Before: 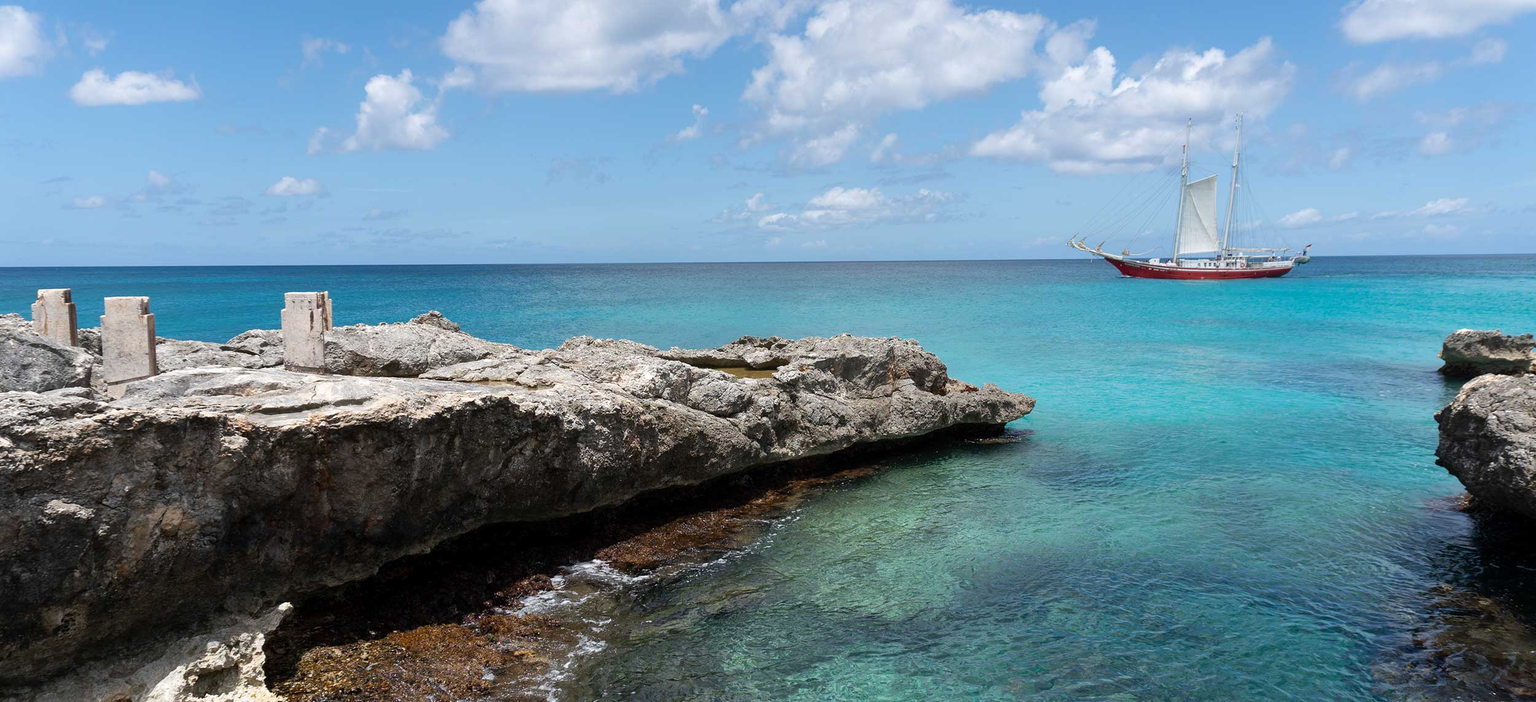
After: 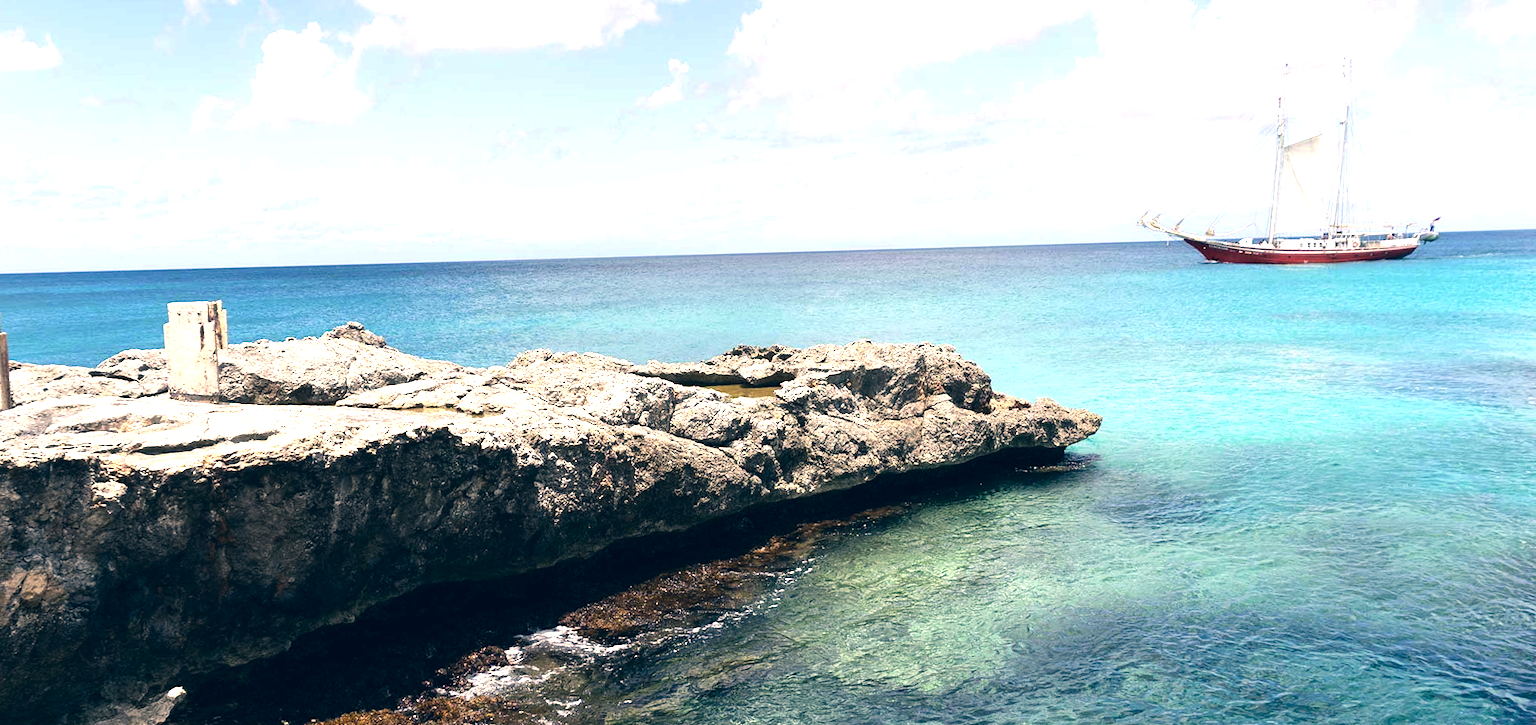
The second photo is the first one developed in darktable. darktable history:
exposure: black level correction -0.002, exposure 0.54 EV, compensate highlight preservation false
crop and rotate: left 10.071%, top 10.071%, right 10.02%, bottom 10.02%
color correction: highlights a* 10.32, highlights b* 14.66, shadows a* -9.59, shadows b* -15.02
tone equalizer: -8 EV -0.75 EV, -7 EV -0.7 EV, -6 EV -0.6 EV, -5 EV -0.4 EV, -3 EV 0.4 EV, -2 EV 0.6 EV, -1 EV 0.7 EV, +0 EV 0.75 EV, edges refinement/feathering 500, mask exposure compensation -1.57 EV, preserve details no
rotate and perspective: rotation -1.17°, automatic cropping off
